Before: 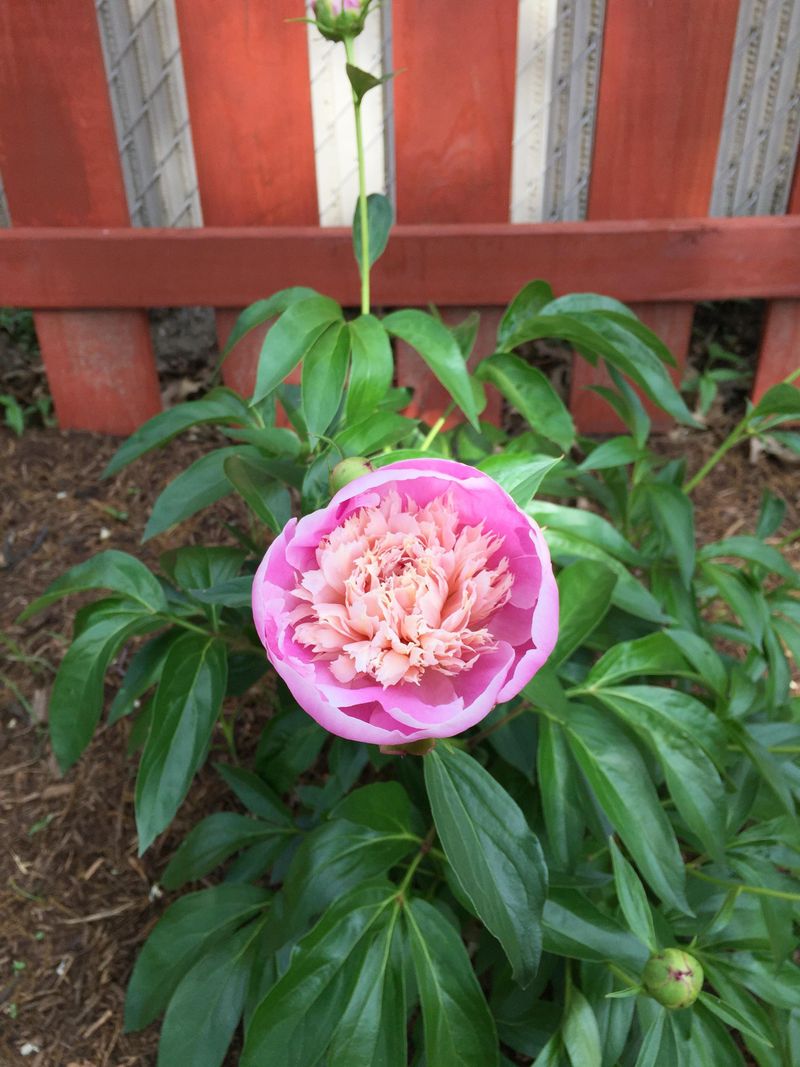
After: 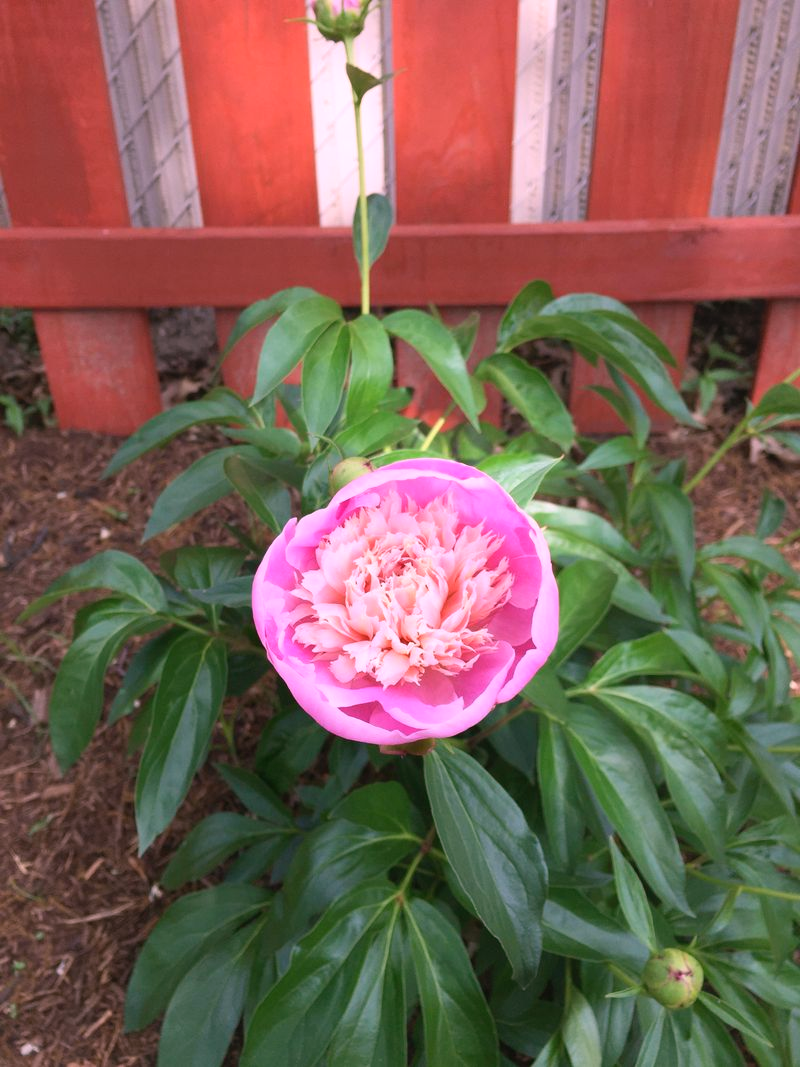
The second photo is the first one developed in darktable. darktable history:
white balance: red 1.188, blue 1.11
contrast equalizer: octaves 7, y [[0.6 ×6], [0.55 ×6], [0 ×6], [0 ×6], [0 ×6]], mix -0.2
